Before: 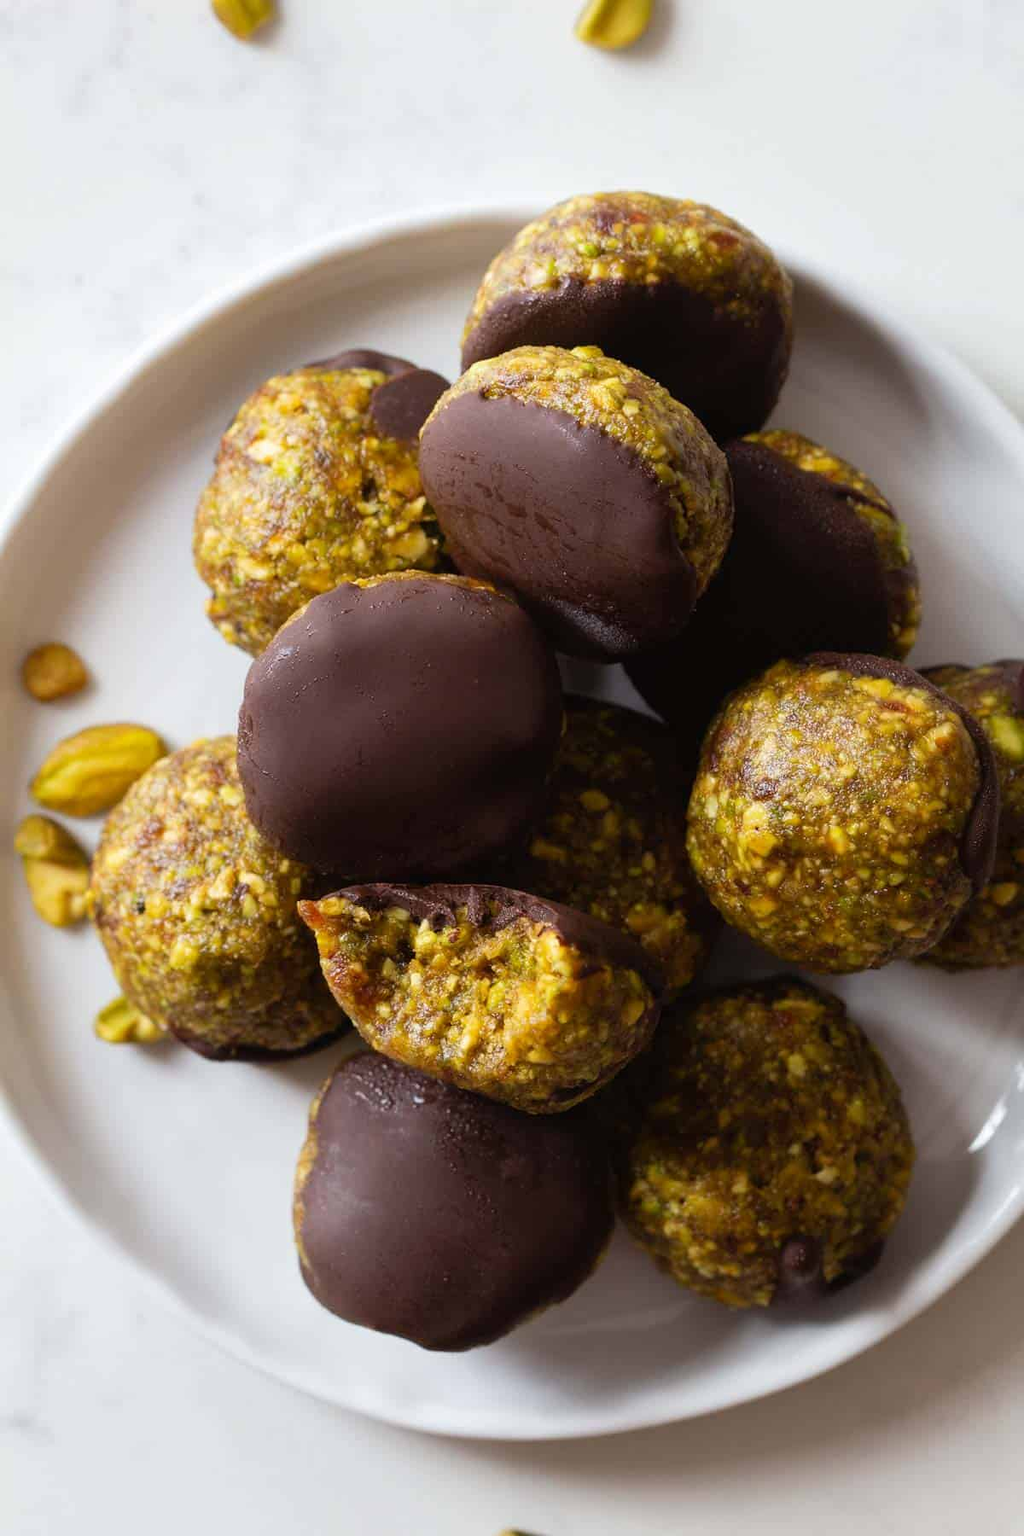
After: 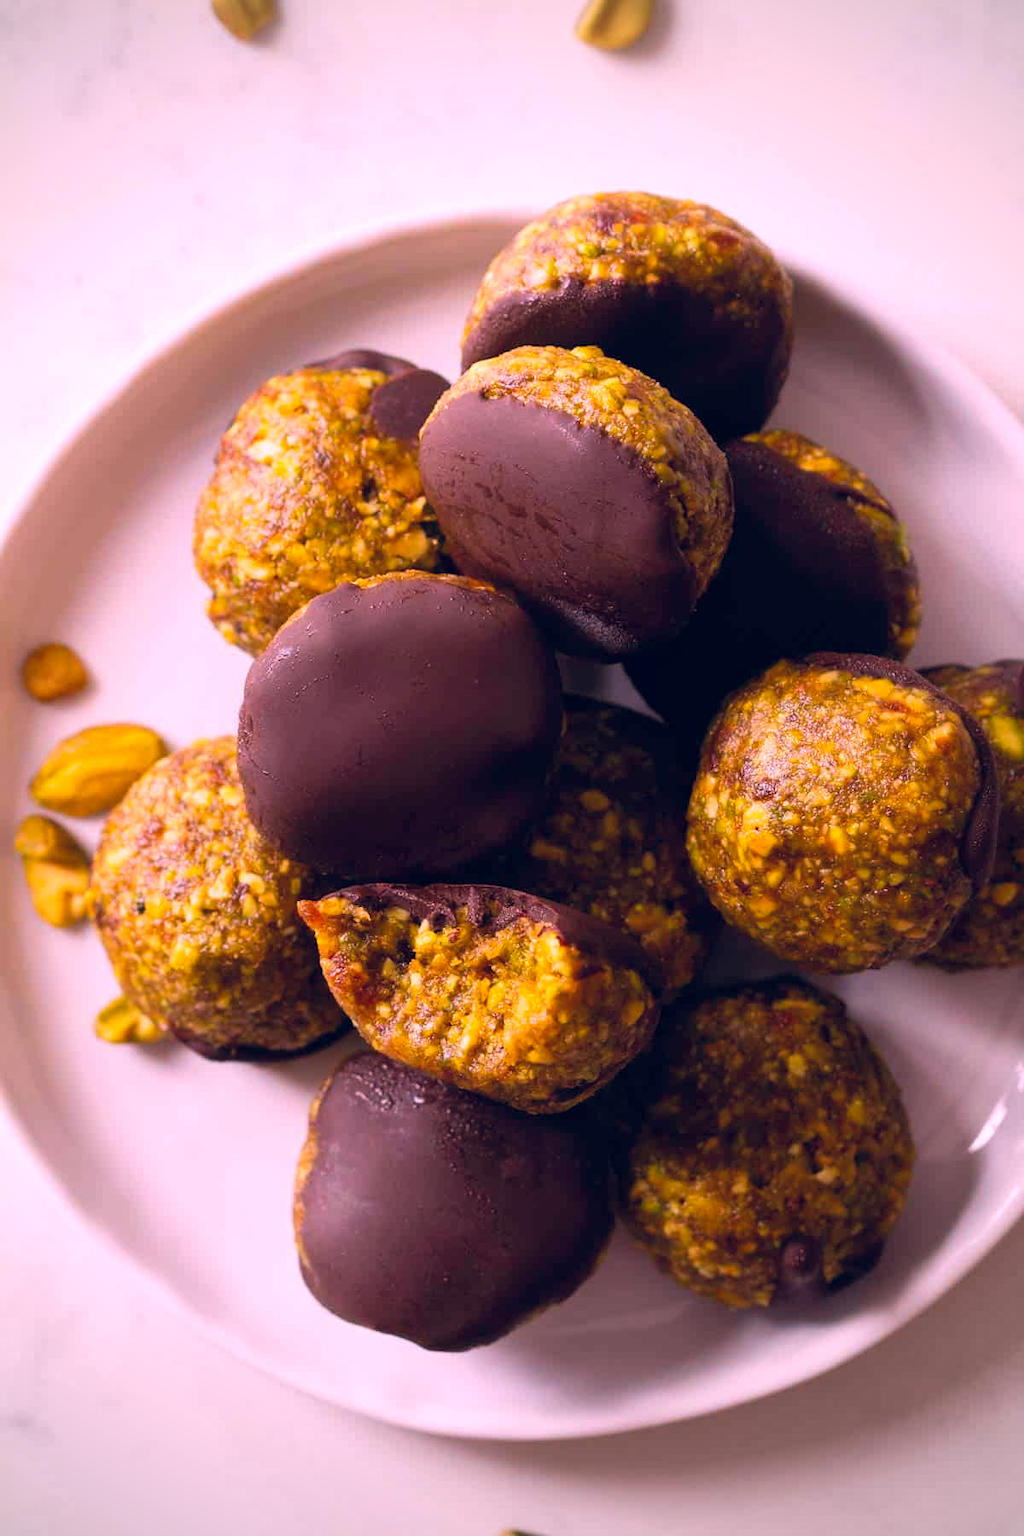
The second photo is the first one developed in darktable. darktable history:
vignetting: on, module defaults
color balance rgb: shadows lift › hue 87.51°, highlights gain › chroma 1.35%, highlights gain › hue 55.1°, global offset › chroma 0.13%, global offset › hue 253.66°, perceptual saturation grading › global saturation 16.38%
white balance: red 1.188, blue 1.11
